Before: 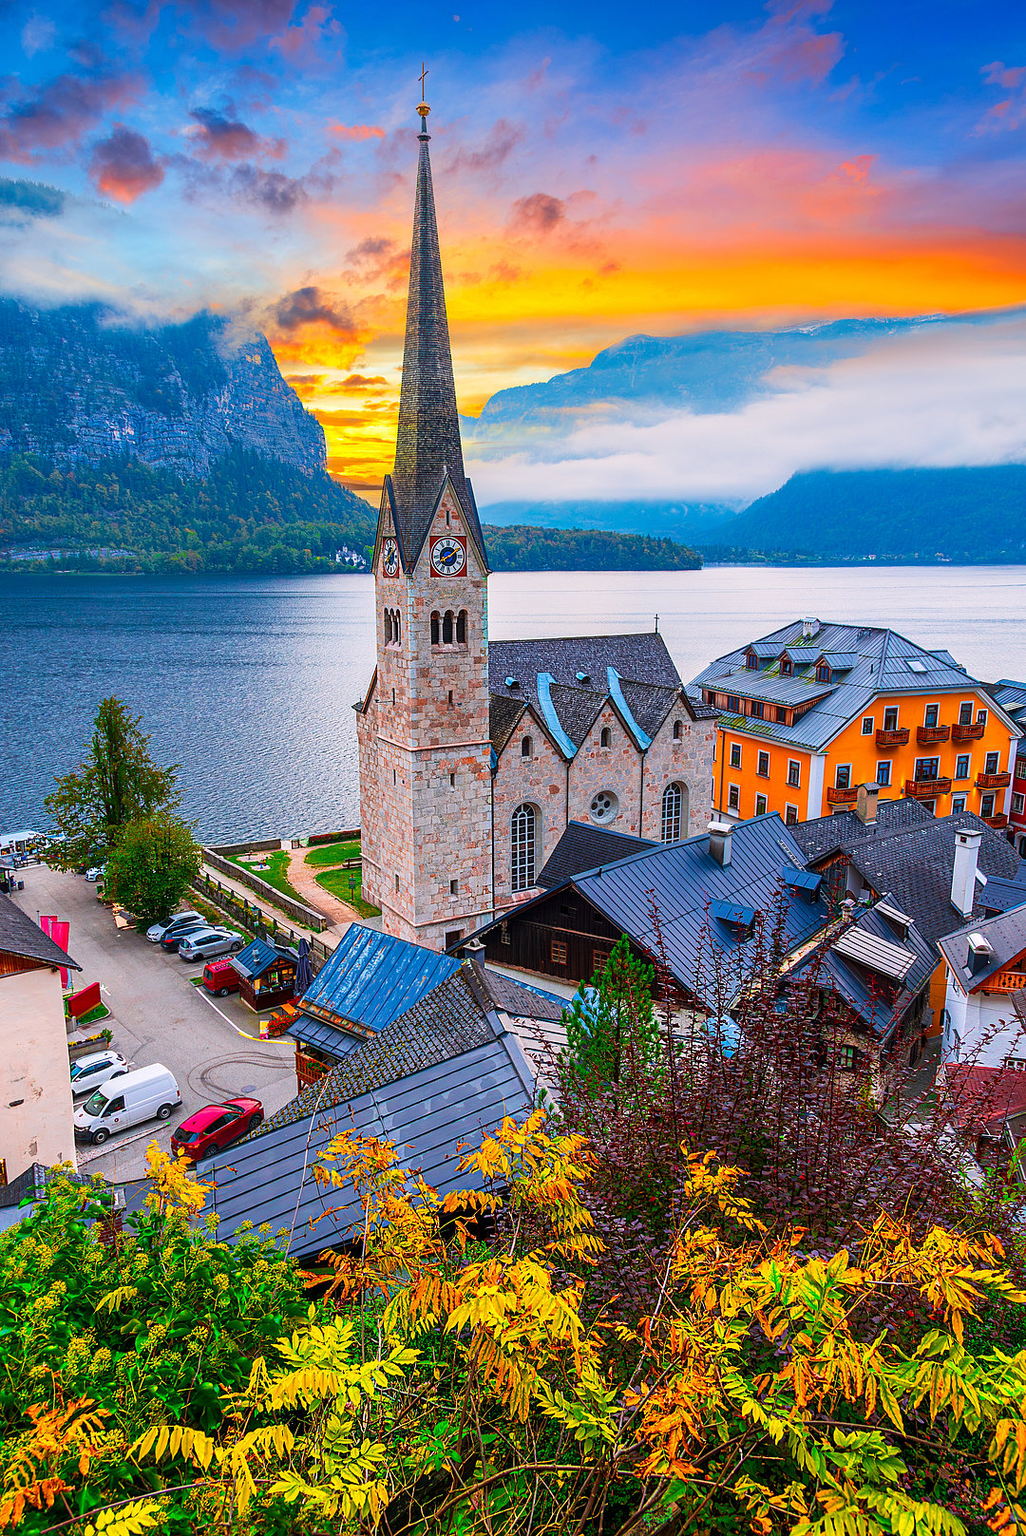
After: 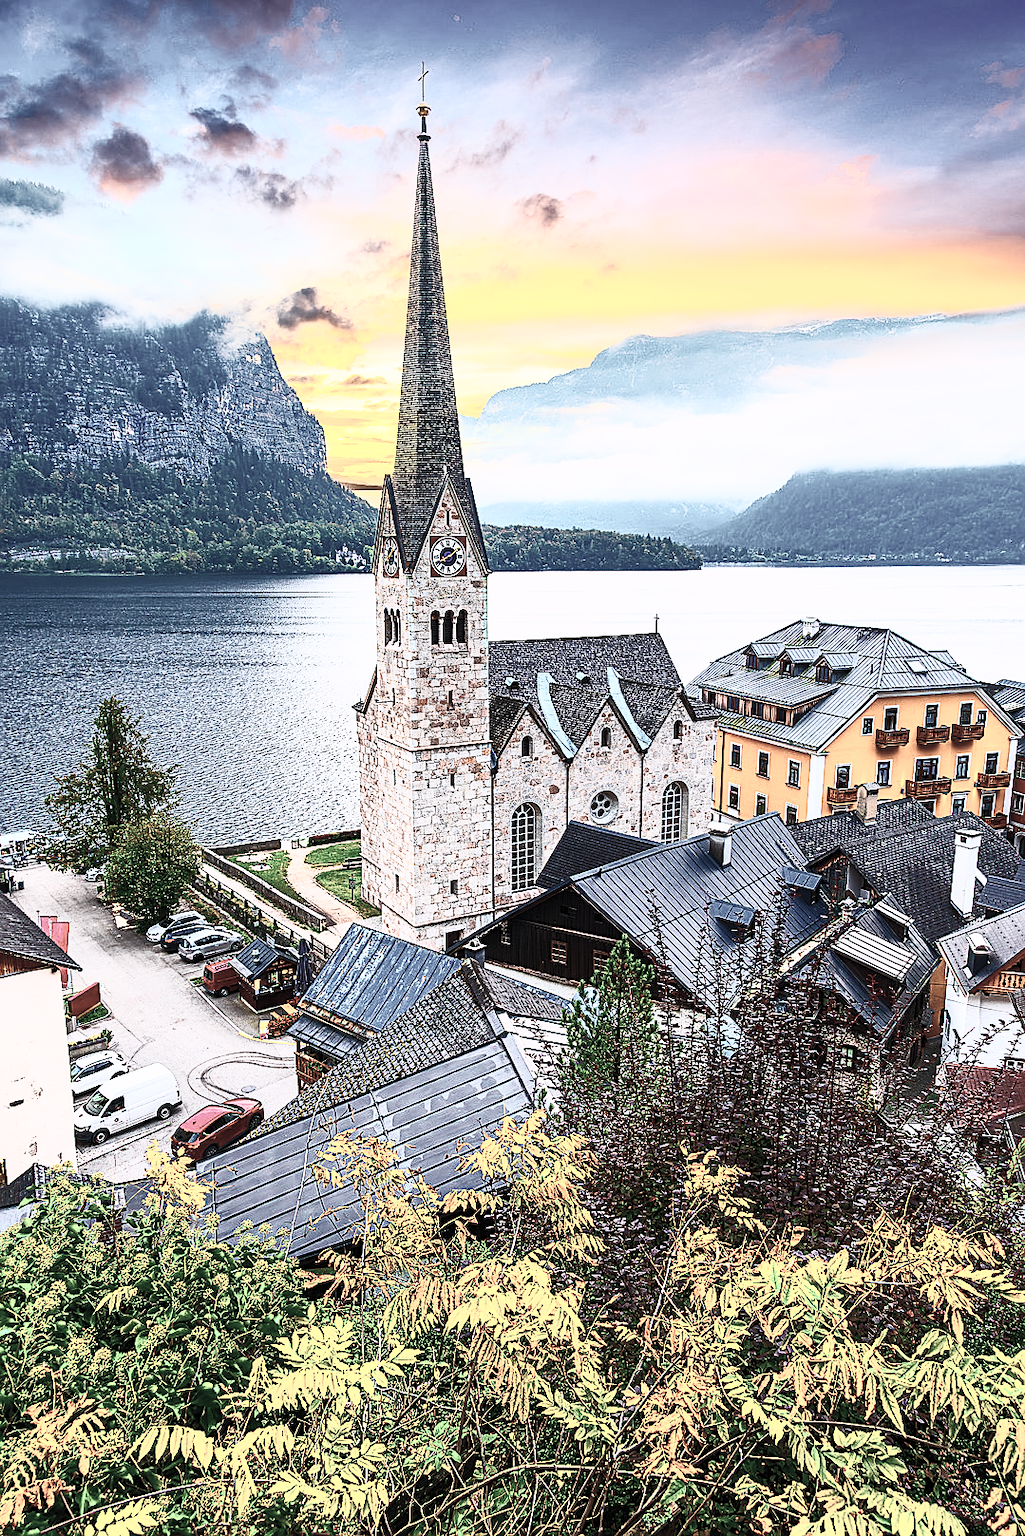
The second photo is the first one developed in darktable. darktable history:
sharpen: on, module defaults
contrast brightness saturation: contrast 0.83, brightness 0.59, saturation 0.59
color balance rgb: global vibrance 6.81%, saturation formula JzAzBz (2021)
tone curve: curves: ch0 [(0, 0) (0.004, 0.002) (0.02, 0.013) (0.218, 0.218) (0.664, 0.718) (0.832, 0.873) (1, 1)], preserve colors none
color correction: saturation 0.3
exposure: exposure -0.293 EV, compensate highlight preservation false
